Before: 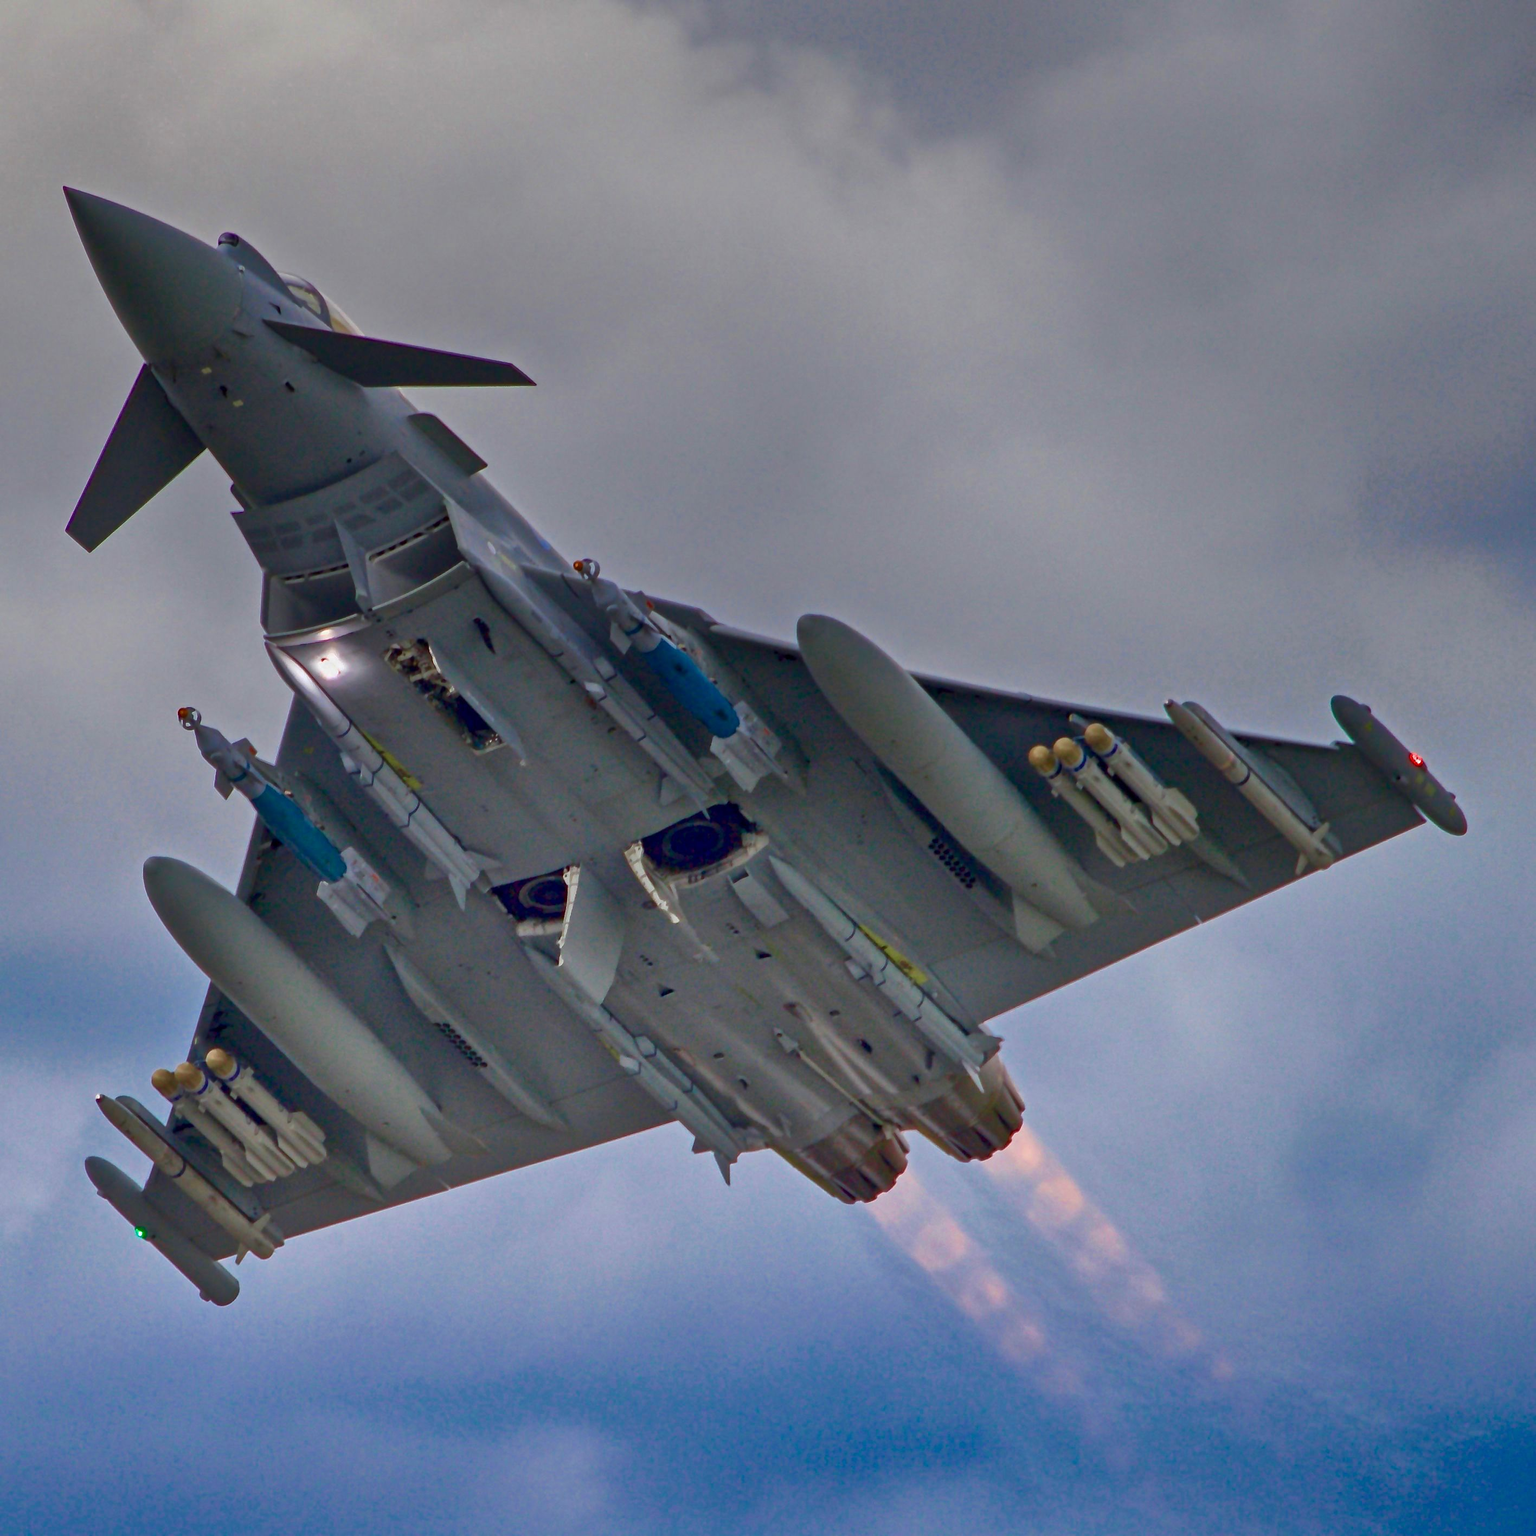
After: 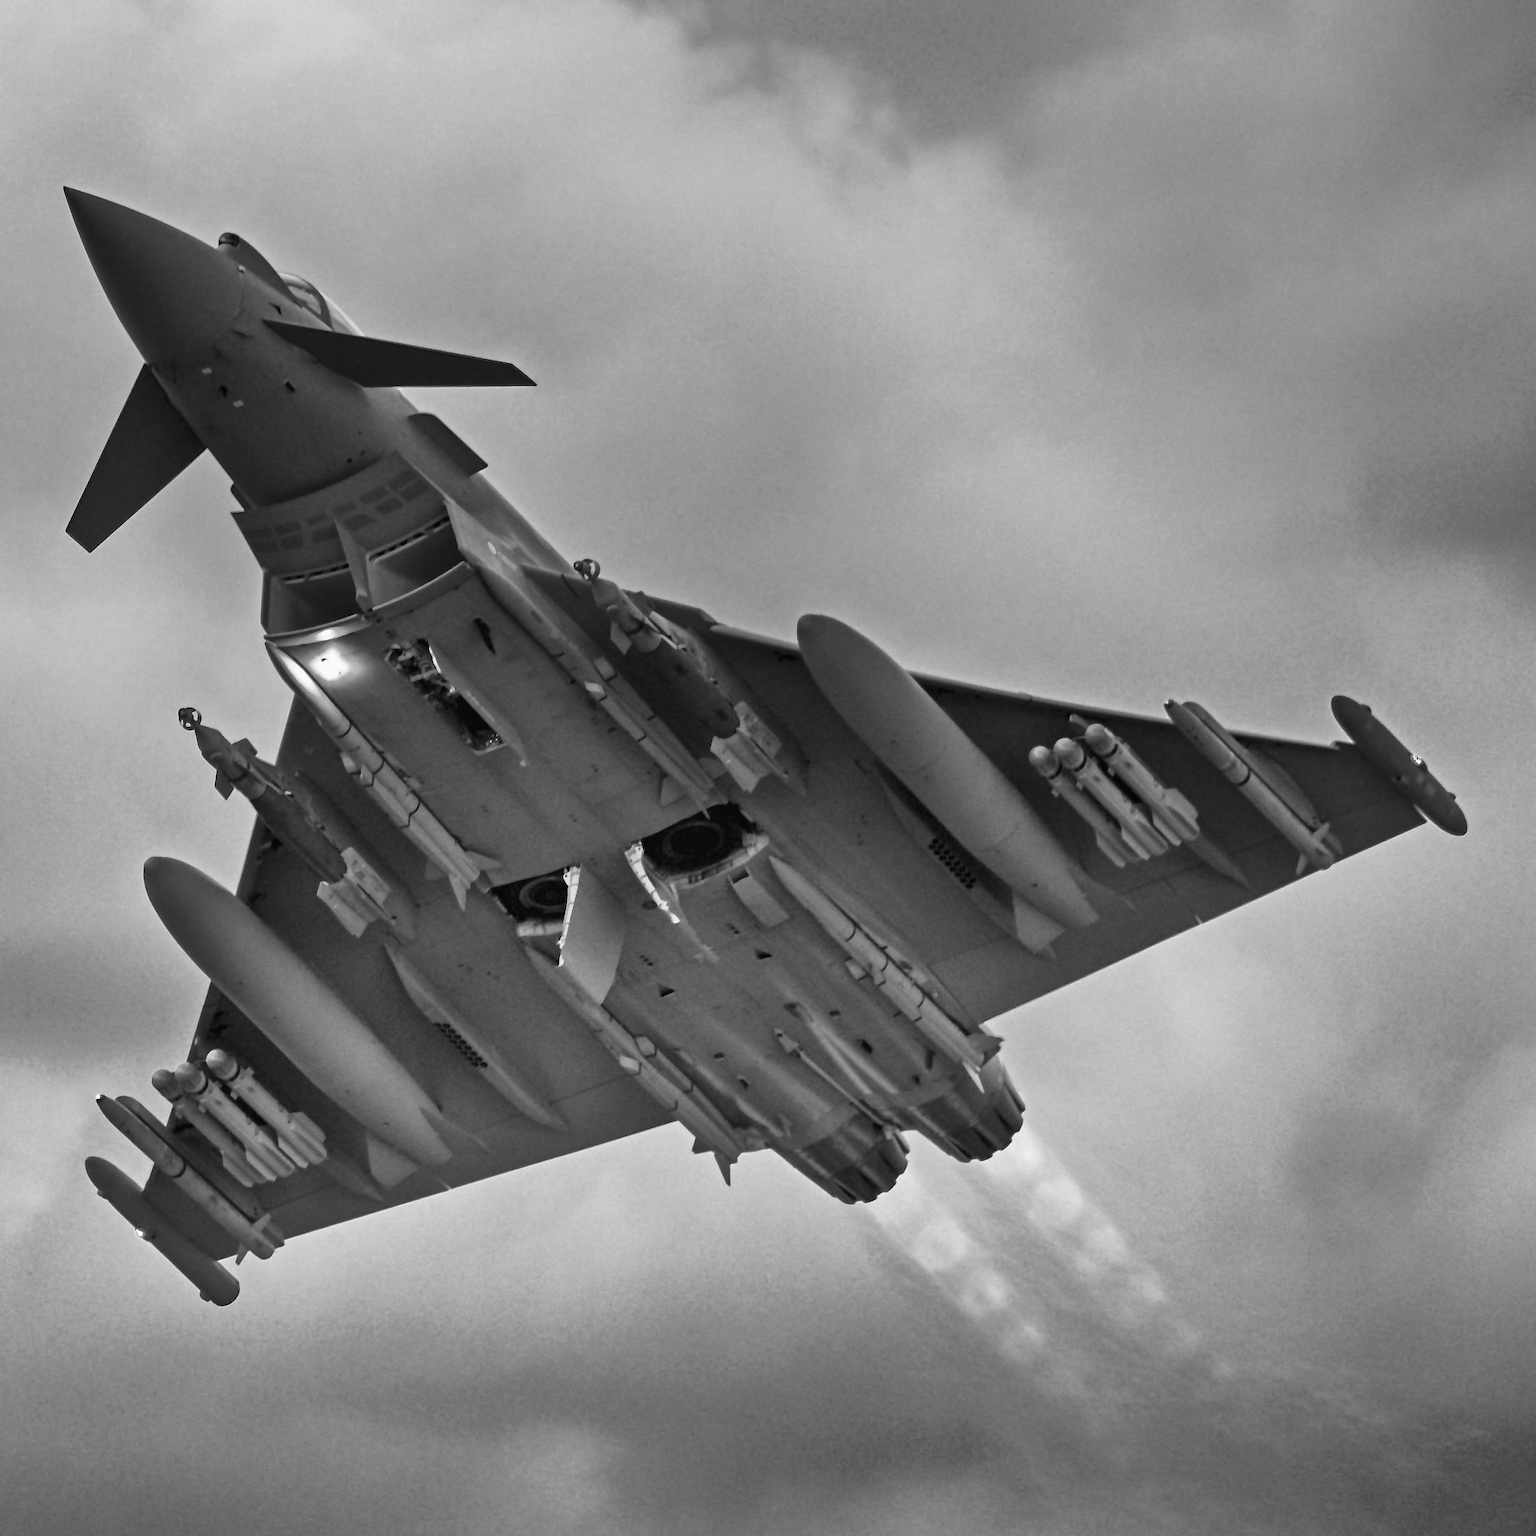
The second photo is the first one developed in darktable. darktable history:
tone curve: curves: ch0 [(0, 0.013) (0.198, 0.175) (0.512, 0.582) (0.625, 0.754) (0.81, 0.934) (1, 1)], color space Lab, linked channels, preserve colors none
monochrome: a 32, b 64, size 2.3, highlights 1
